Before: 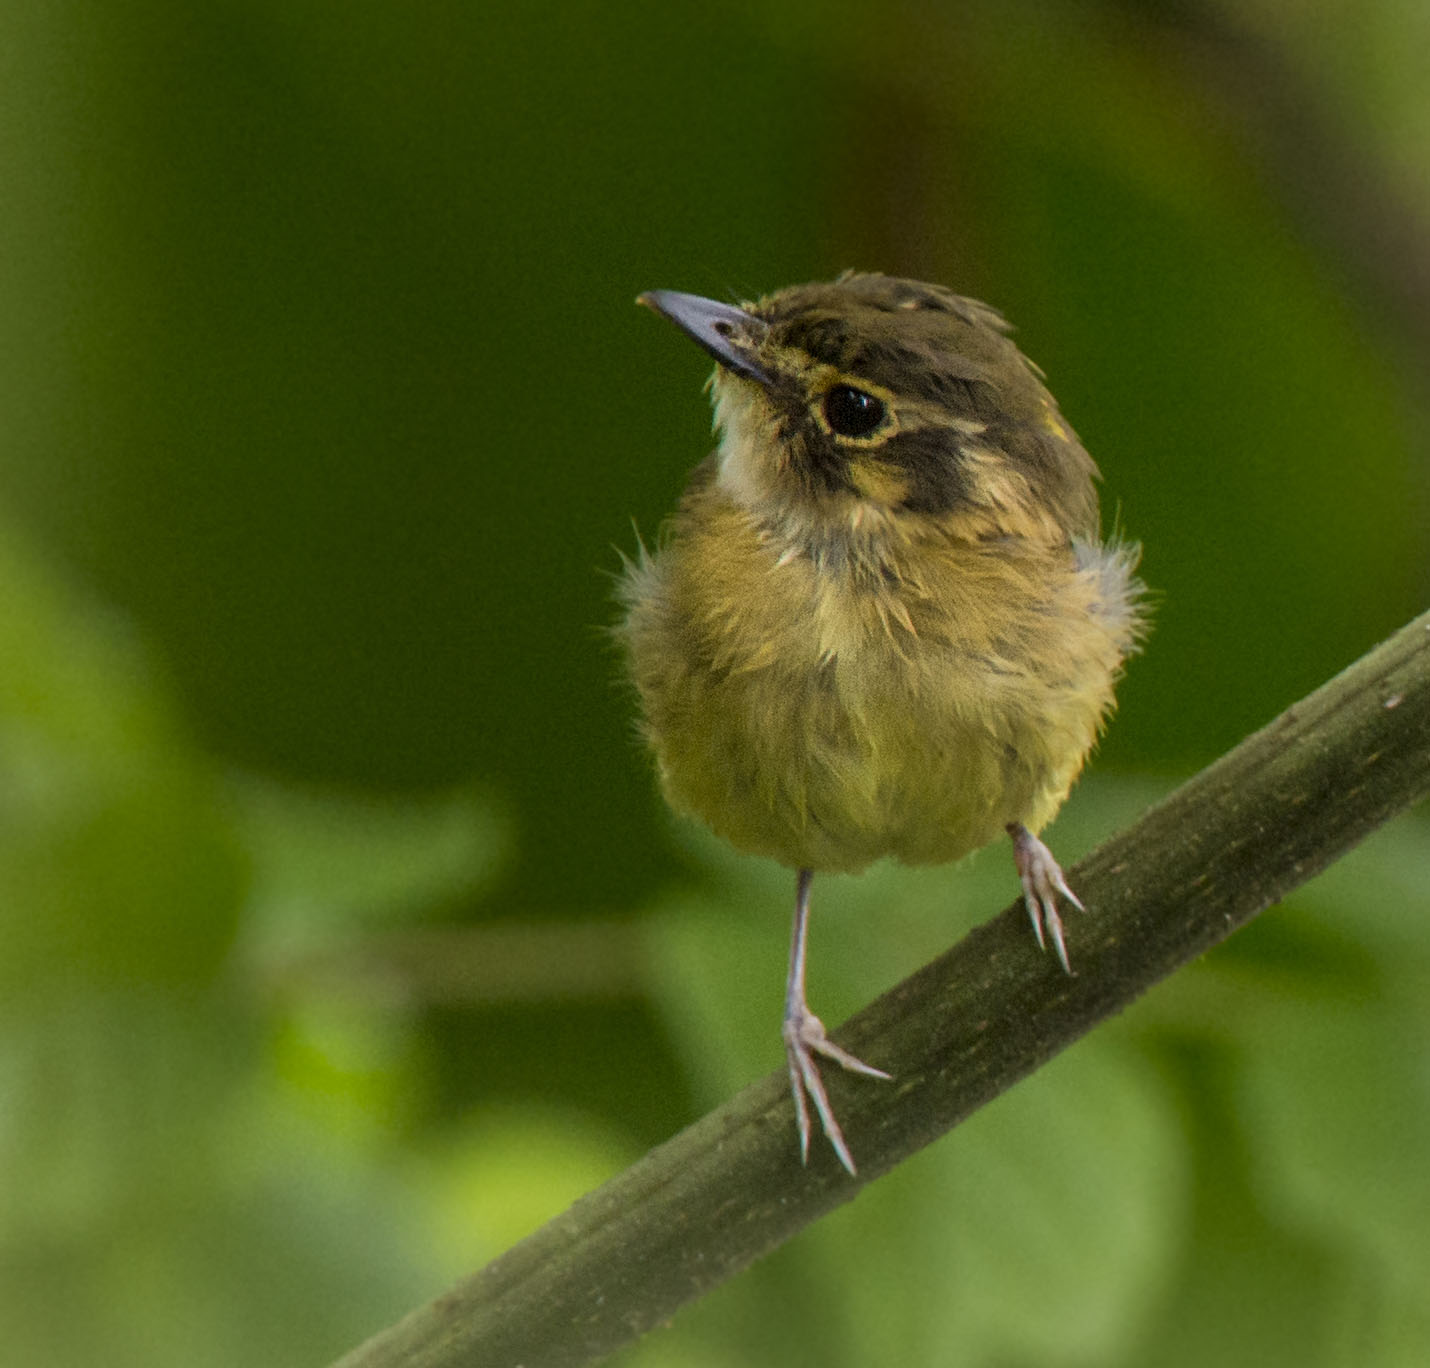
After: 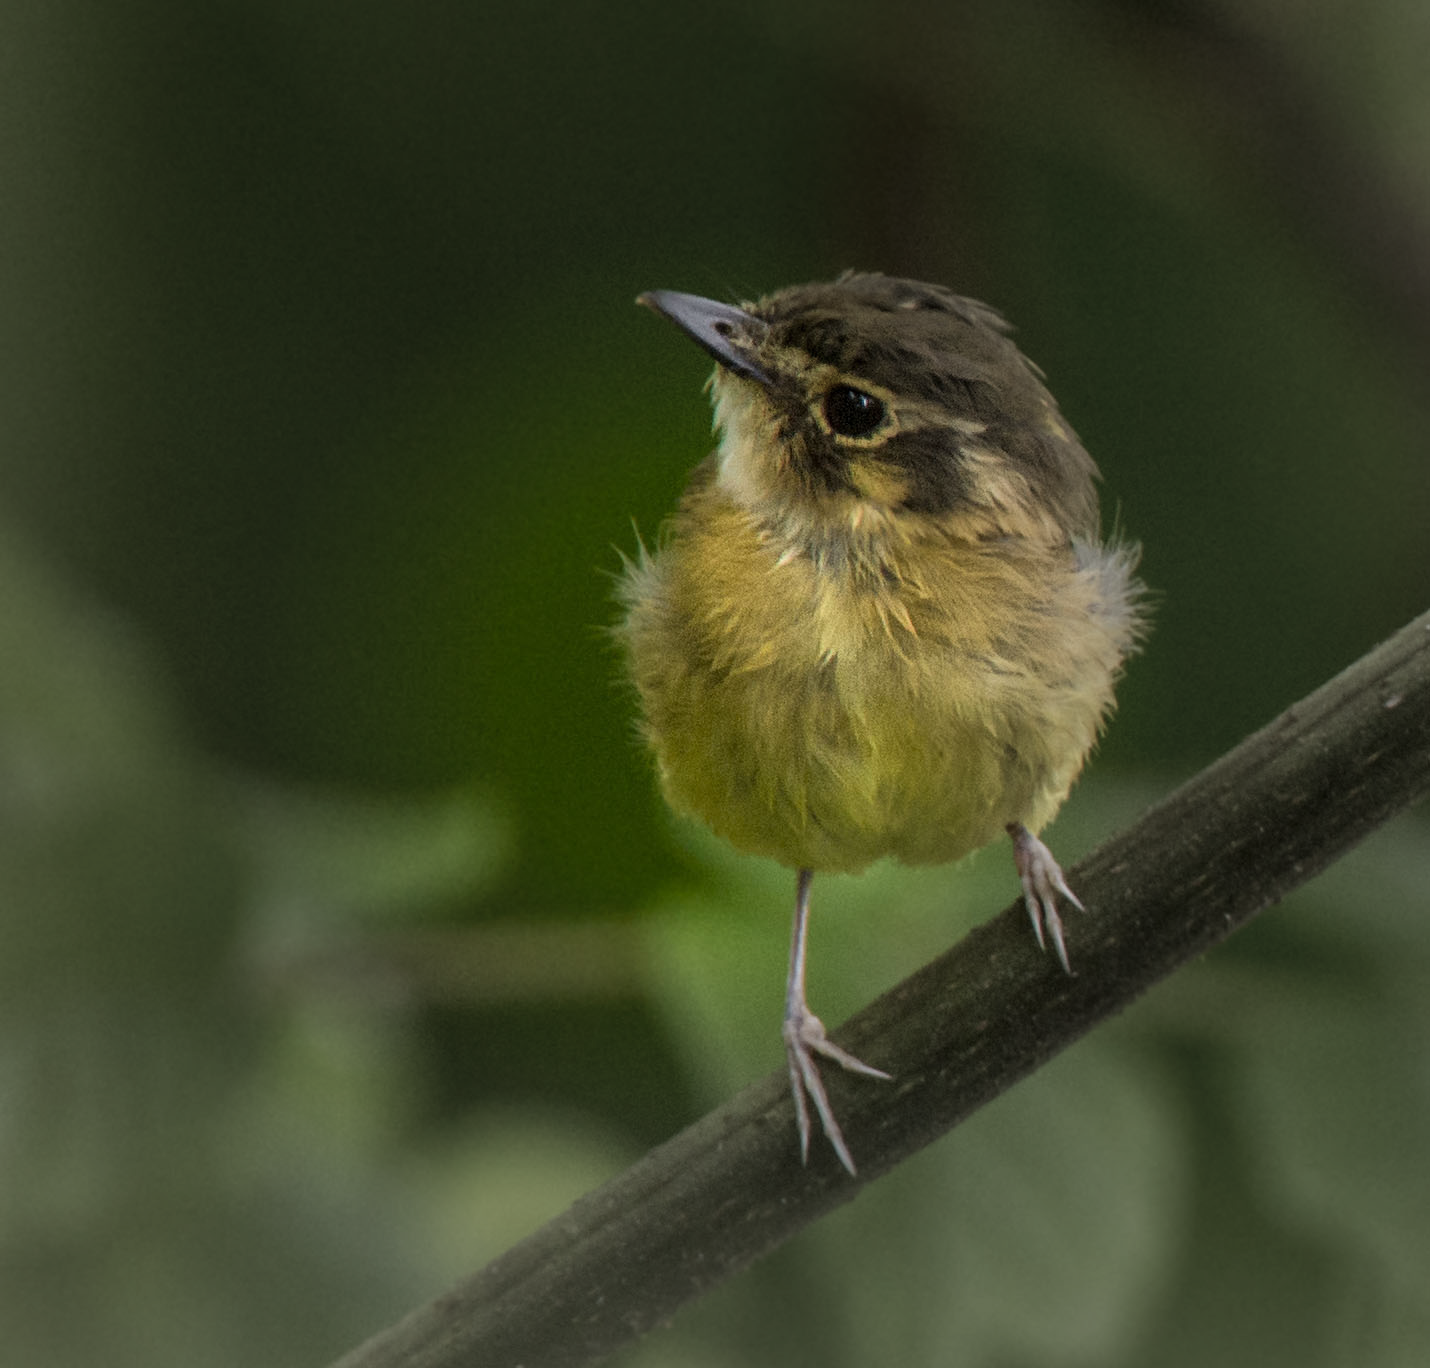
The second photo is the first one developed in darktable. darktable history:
vignetting: fall-off start 30.41%, fall-off radius 34.24%
exposure: exposure 0.203 EV, compensate exposure bias true, compensate highlight preservation false
